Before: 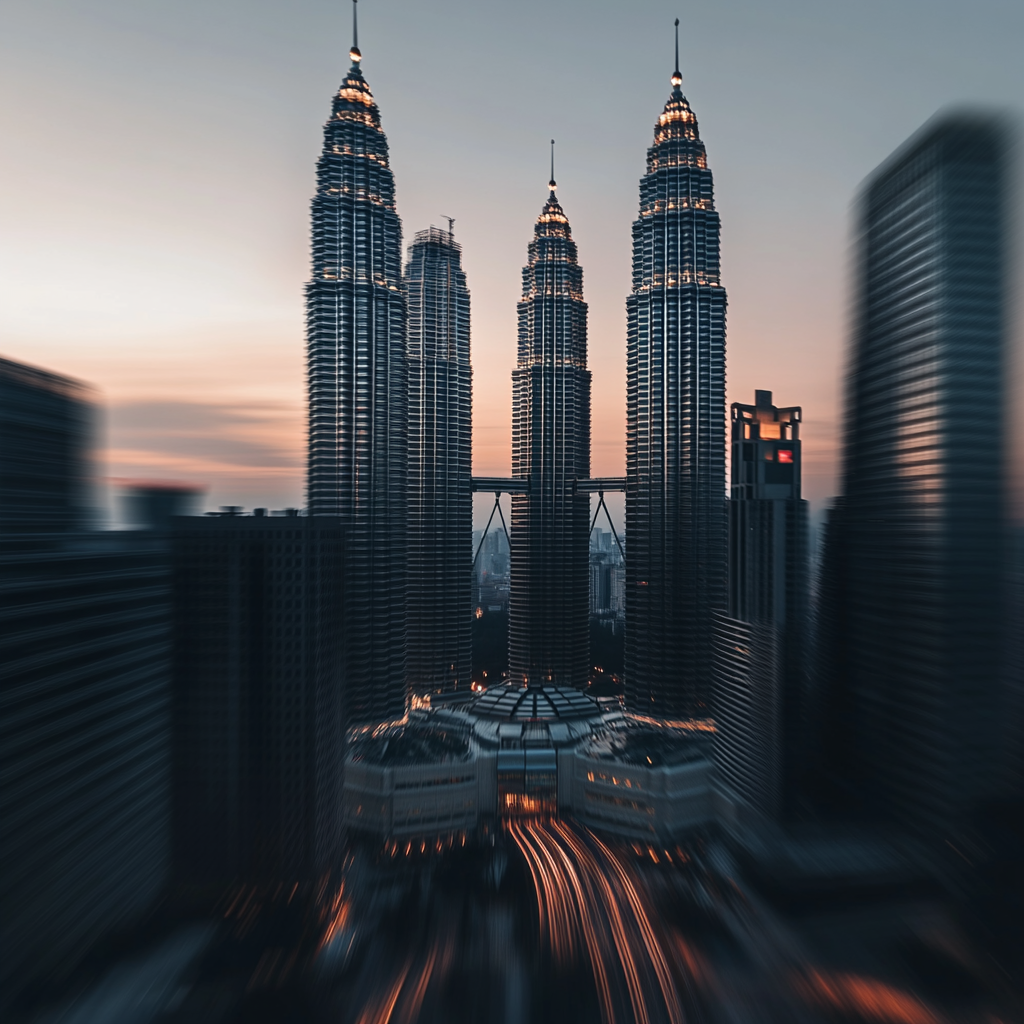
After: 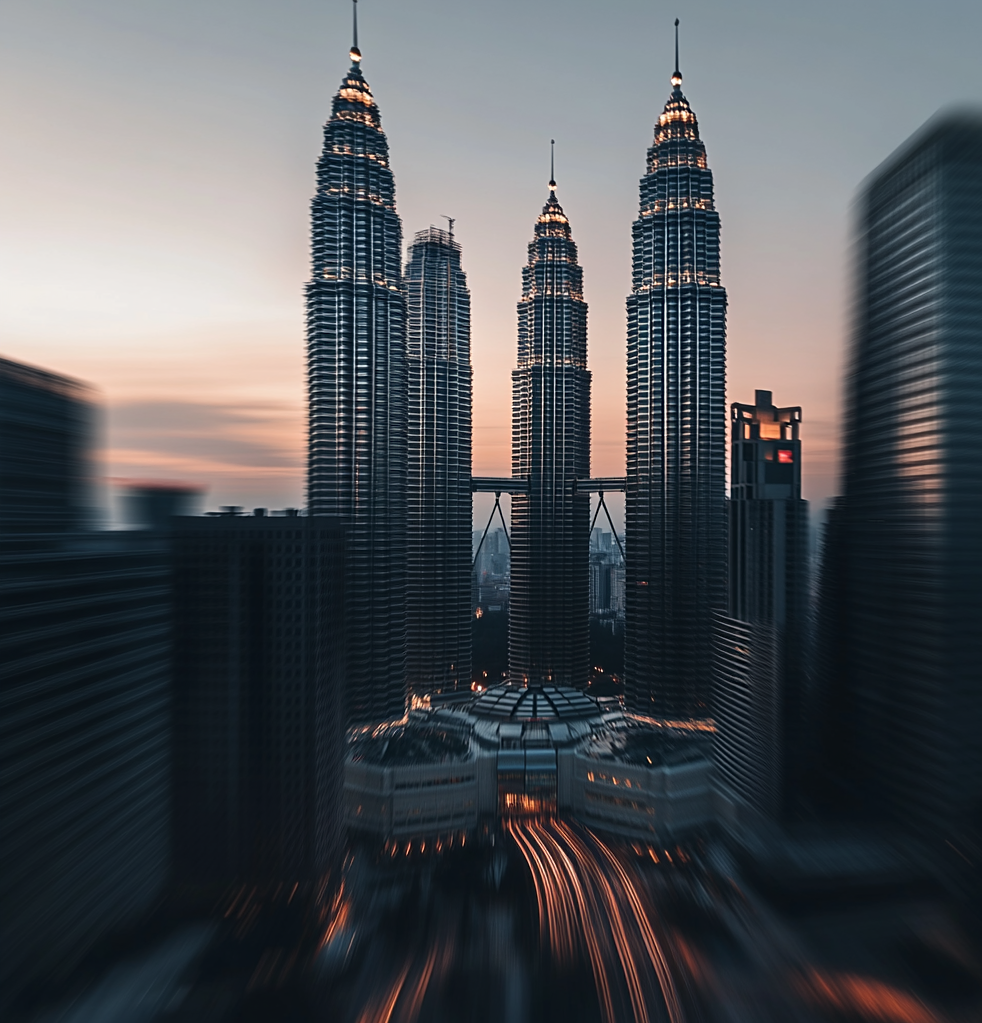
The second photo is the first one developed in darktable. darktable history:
sharpen: amount 0.204
crop: right 4.048%, bottom 0.023%
